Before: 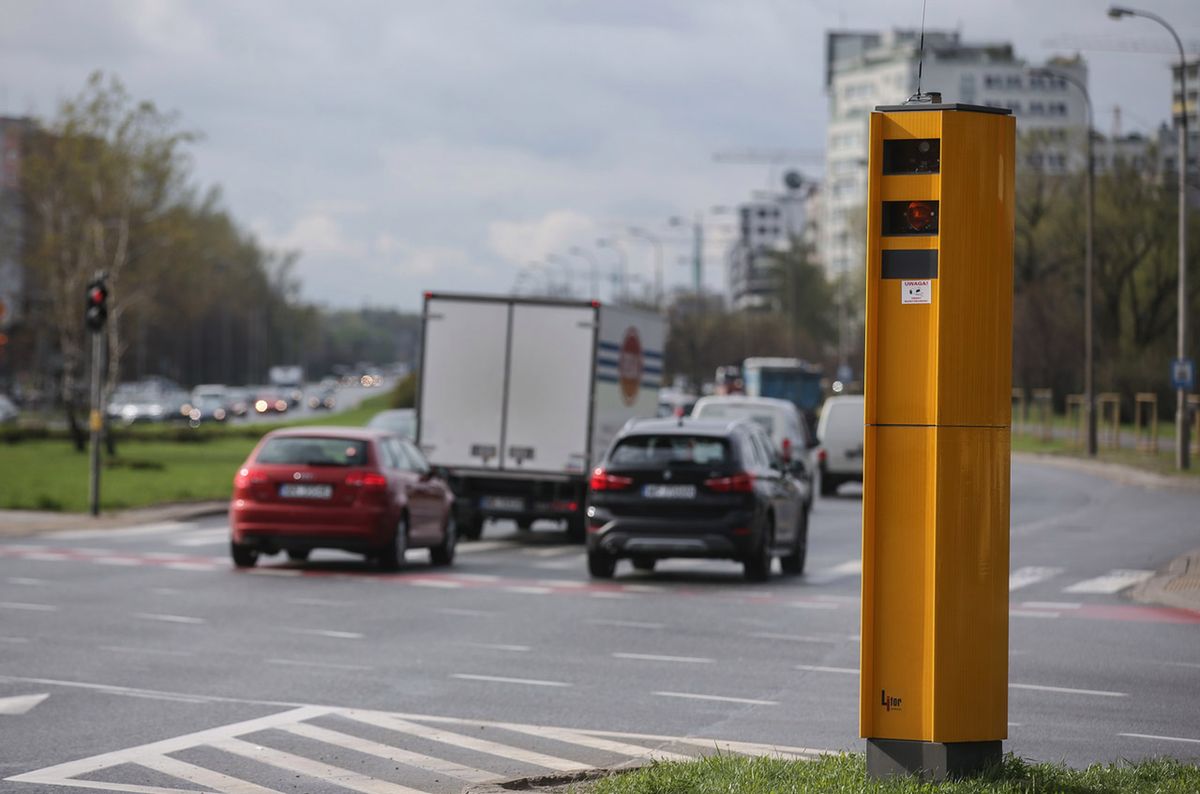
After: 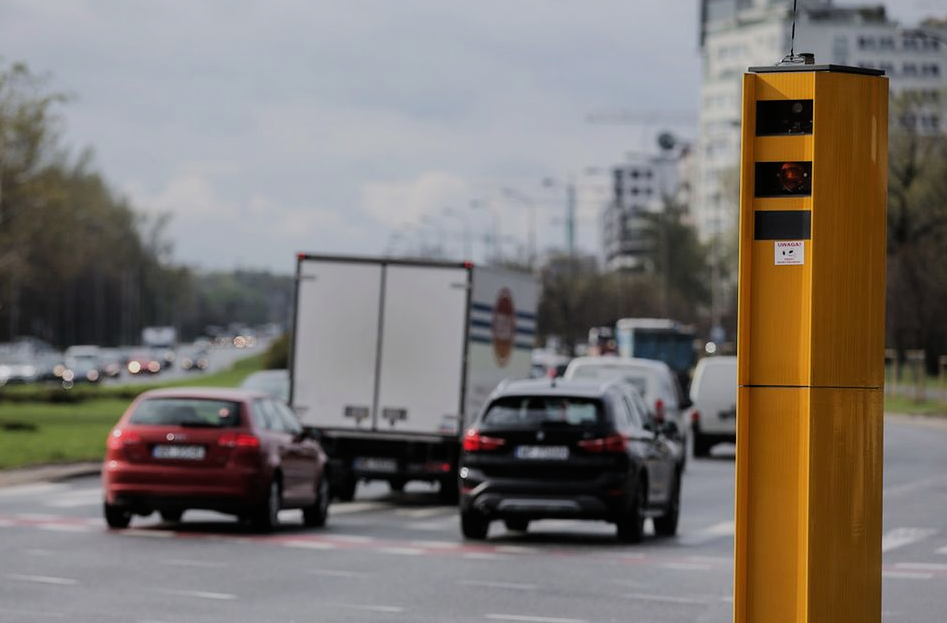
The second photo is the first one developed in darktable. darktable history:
filmic rgb: black relative exposure -7.65 EV, white relative exposure 4.56 EV, hardness 3.61, contrast 1.118
crop and rotate: left 10.609%, top 5.109%, right 10.445%, bottom 16.361%
